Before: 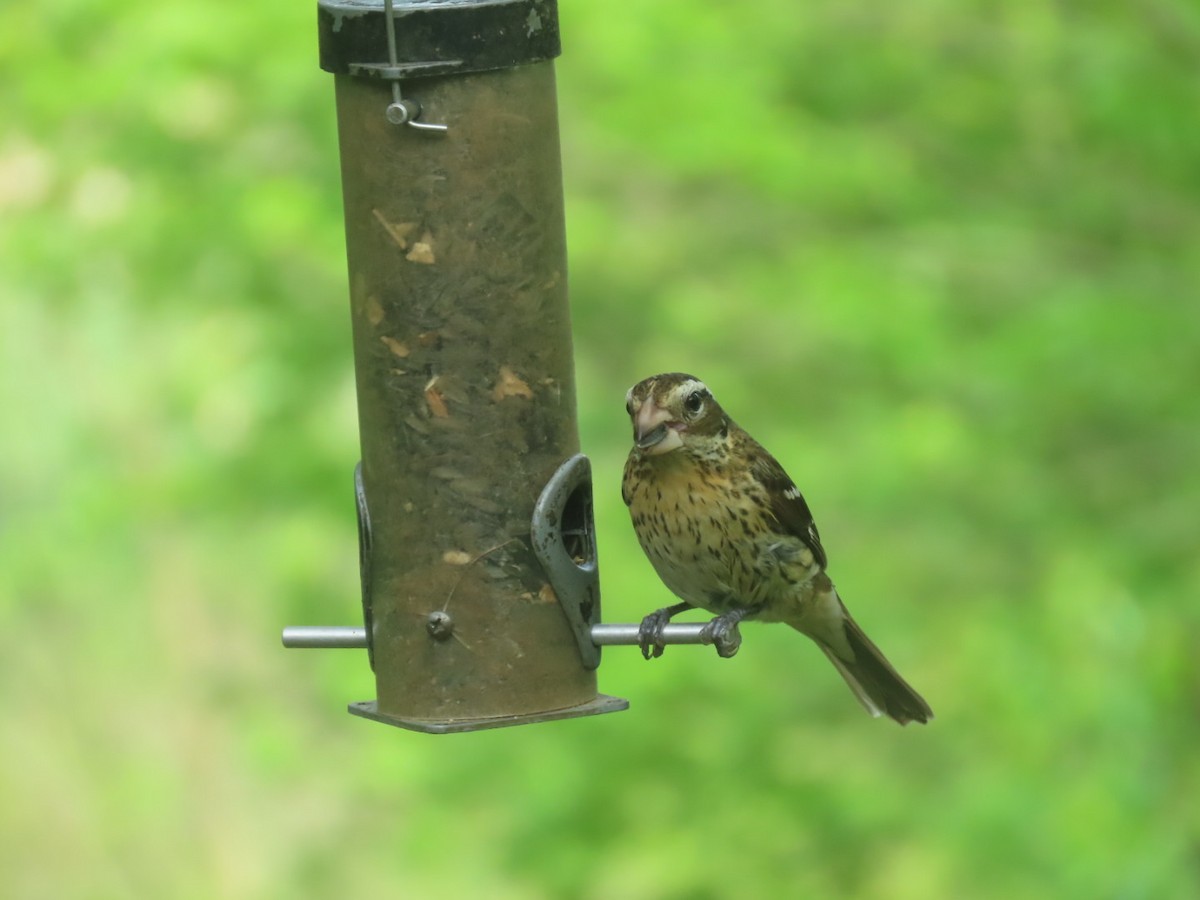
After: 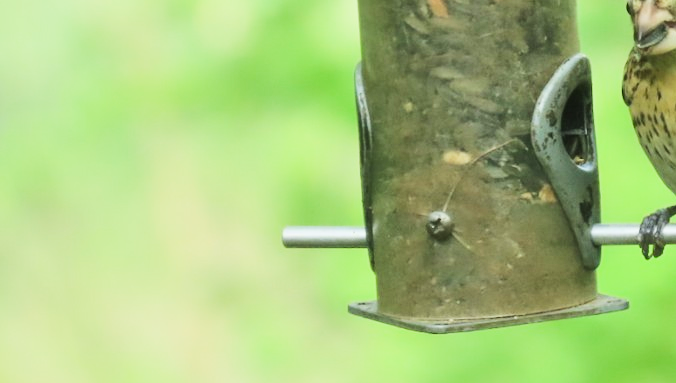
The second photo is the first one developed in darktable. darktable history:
bloom: size 15%, threshold 97%, strength 7%
exposure: black level correction 0, exposure 1.2 EV, compensate highlight preservation false
crop: top 44.483%, right 43.593%, bottom 12.892%
contrast brightness saturation: contrast 0.1, brightness 0.03, saturation 0.09
shadows and highlights: highlights color adjustment 0%, low approximation 0.01, soften with gaussian
filmic rgb: black relative exposure -7.5 EV, white relative exposure 5 EV, hardness 3.31, contrast 1.3, contrast in shadows safe
